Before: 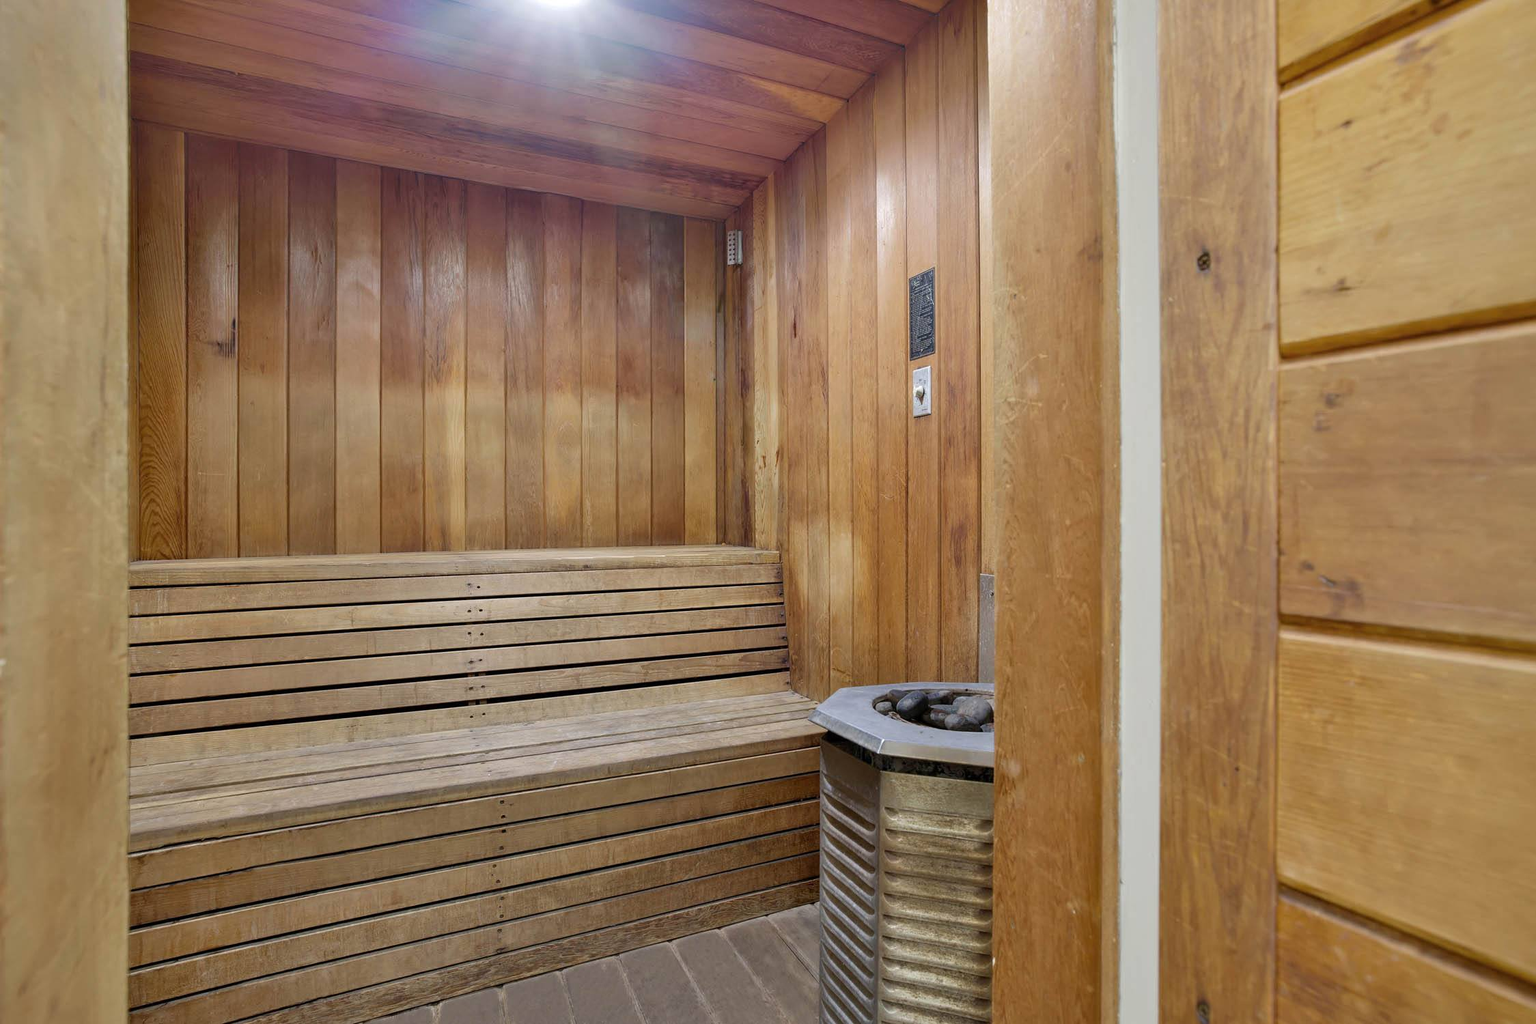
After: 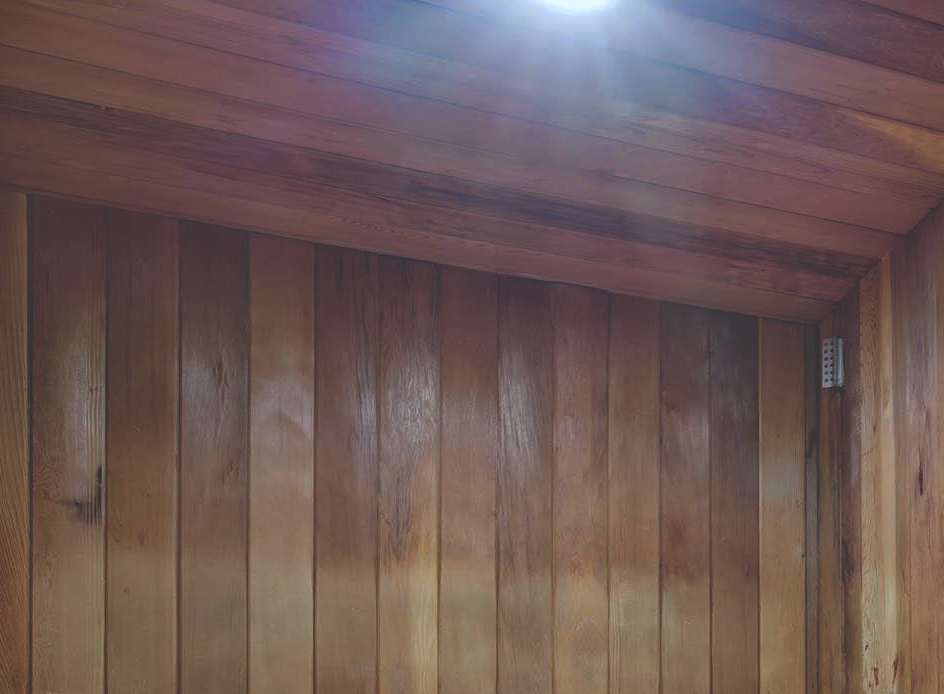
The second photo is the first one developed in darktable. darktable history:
crop and rotate: left 10.817%, top 0.062%, right 47.194%, bottom 53.626%
shadows and highlights: shadows -20, white point adjustment -2, highlights -35
rgb curve: curves: ch0 [(0, 0.186) (0.314, 0.284) (0.775, 0.708) (1, 1)], compensate middle gray true, preserve colors none
color correction: highlights a* -4.18, highlights b* -10.81
